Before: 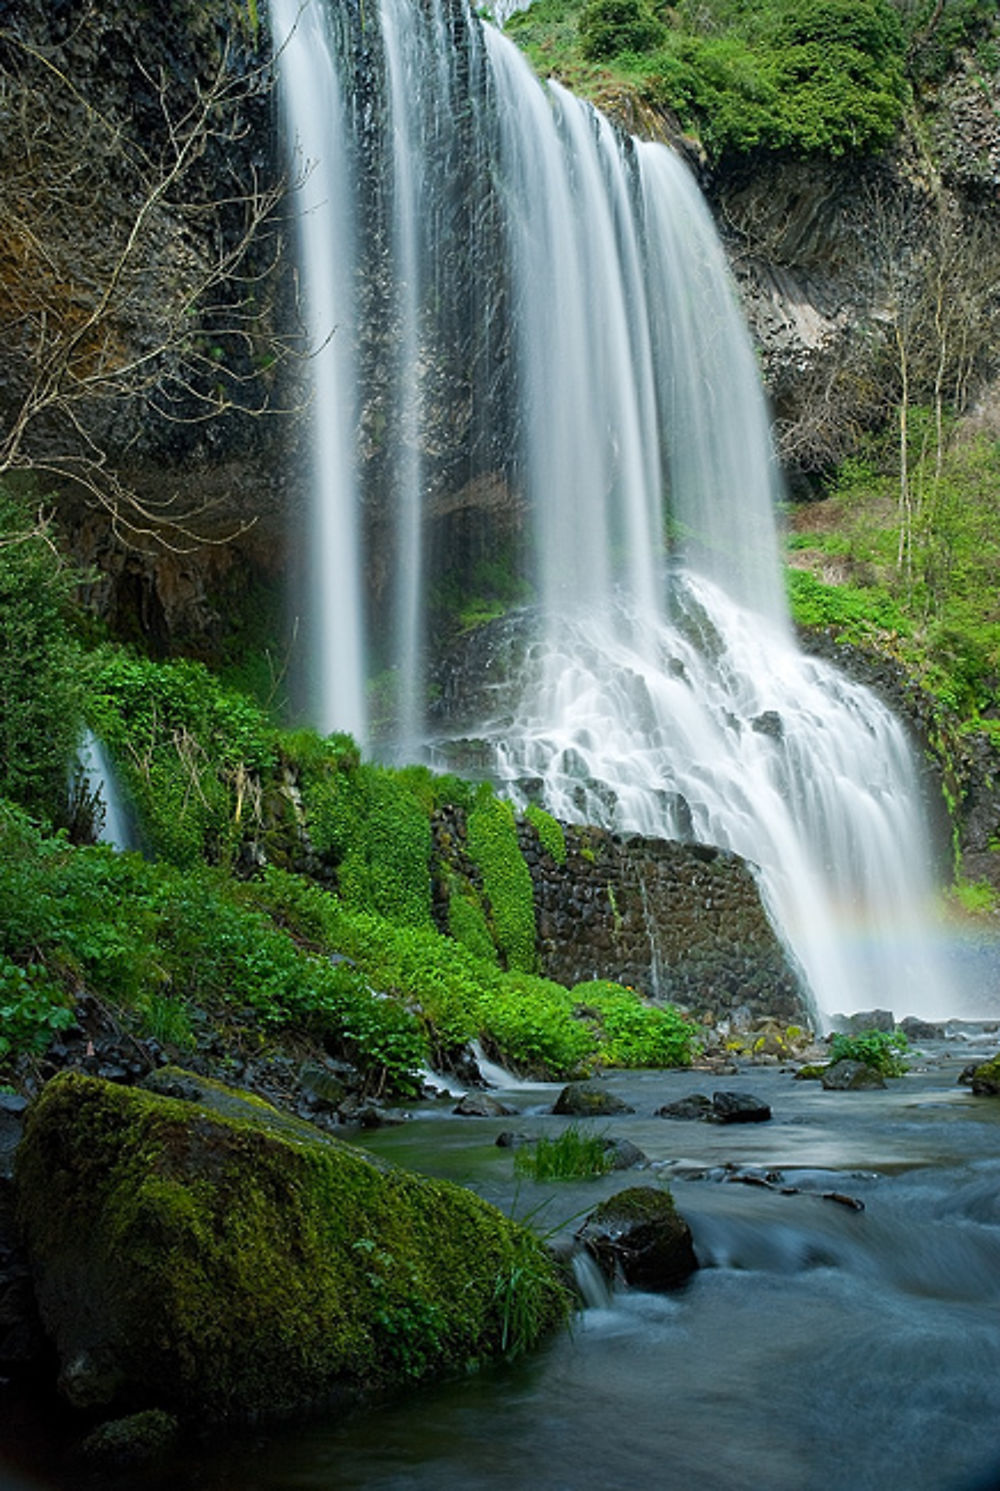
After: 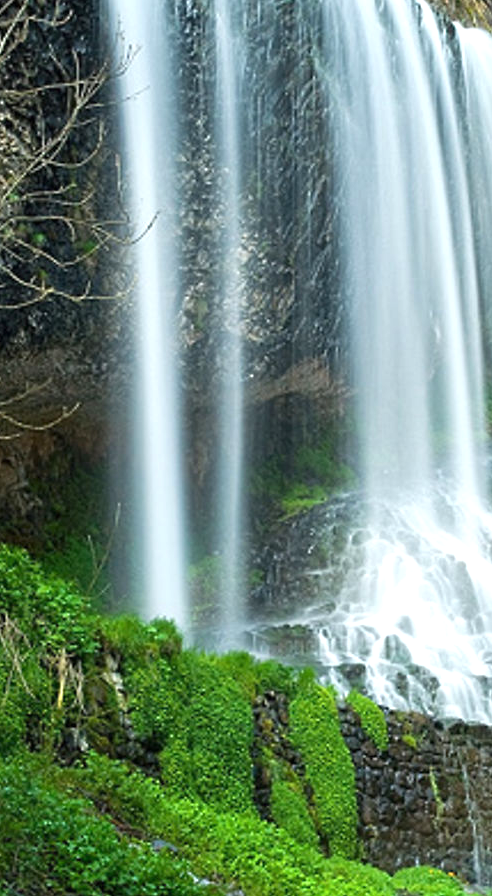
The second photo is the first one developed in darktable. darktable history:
local contrast: mode bilateral grid, contrast 20, coarseness 50, detail 102%, midtone range 0.2
crop: left 17.835%, top 7.675%, right 32.881%, bottom 32.213%
exposure: black level correction 0, exposure 0.5 EV, compensate exposure bias true, compensate highlight preservation false
